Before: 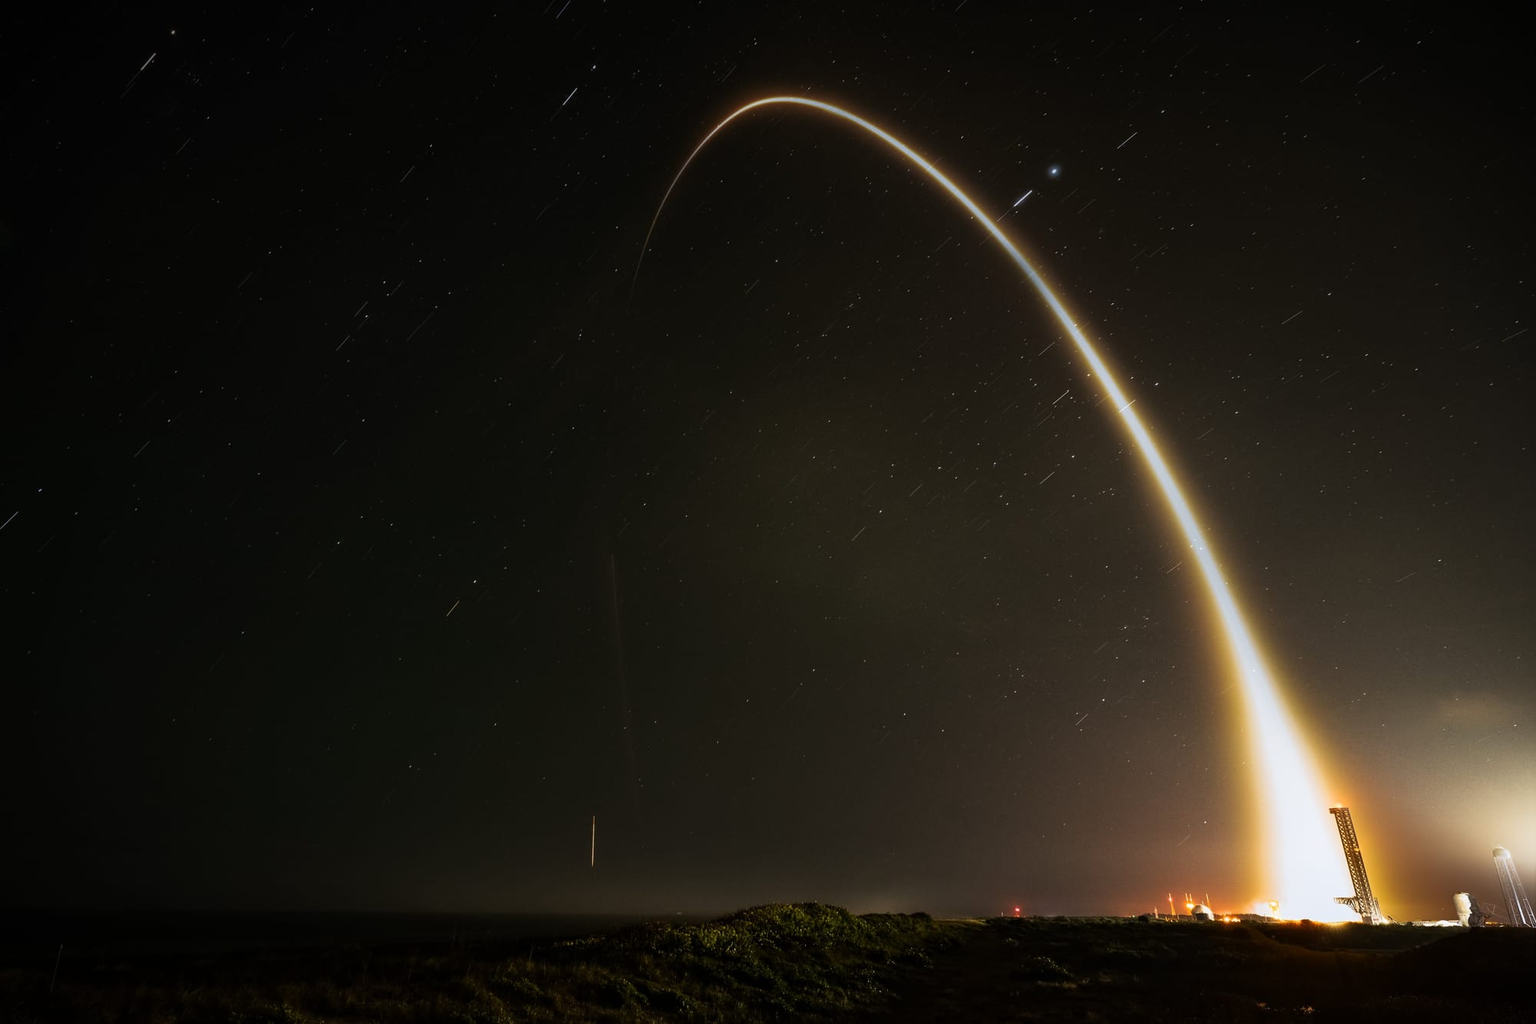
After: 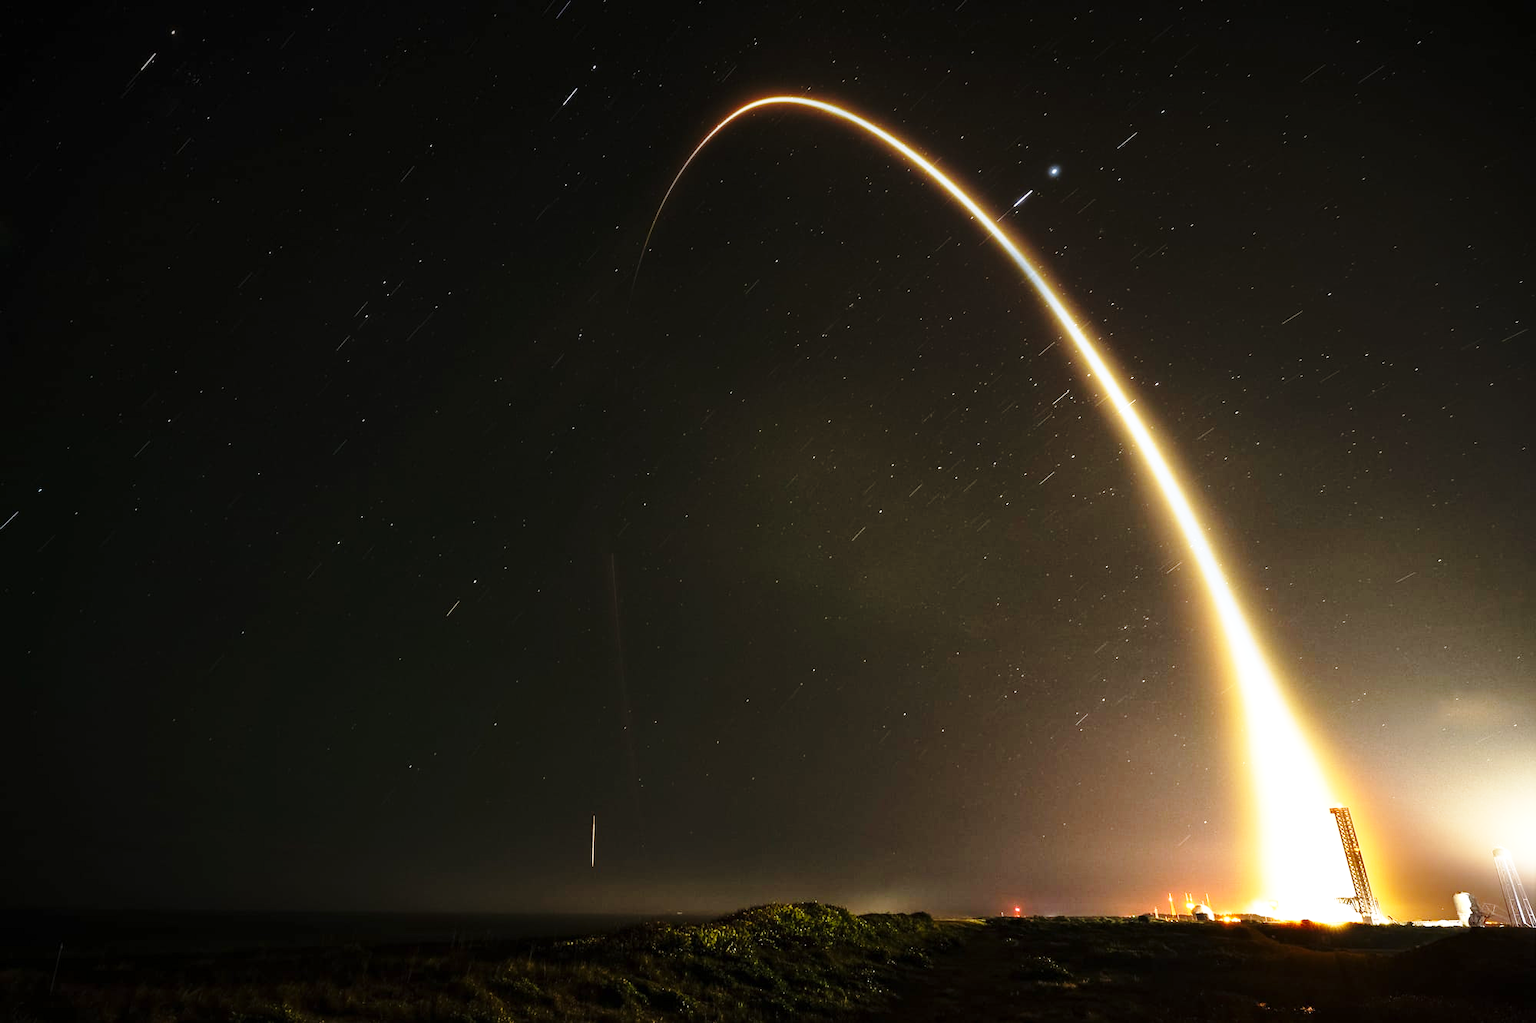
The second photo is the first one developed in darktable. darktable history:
exposure: exposure 0.603 EV, compensate highlight preservation false
base curve: curves: ch0 [(0, 0) (0.028, 0.03) (0.121, 0.232) (0.46, 0.748) (0.859, 0.968) (1, 1)], exposure shift 0.566, preserve colors none
